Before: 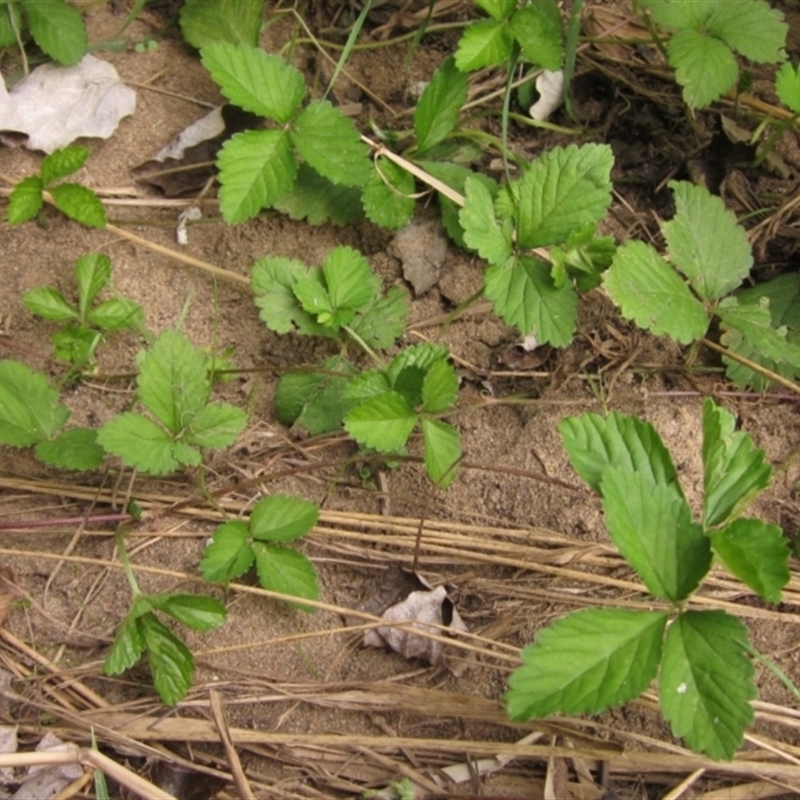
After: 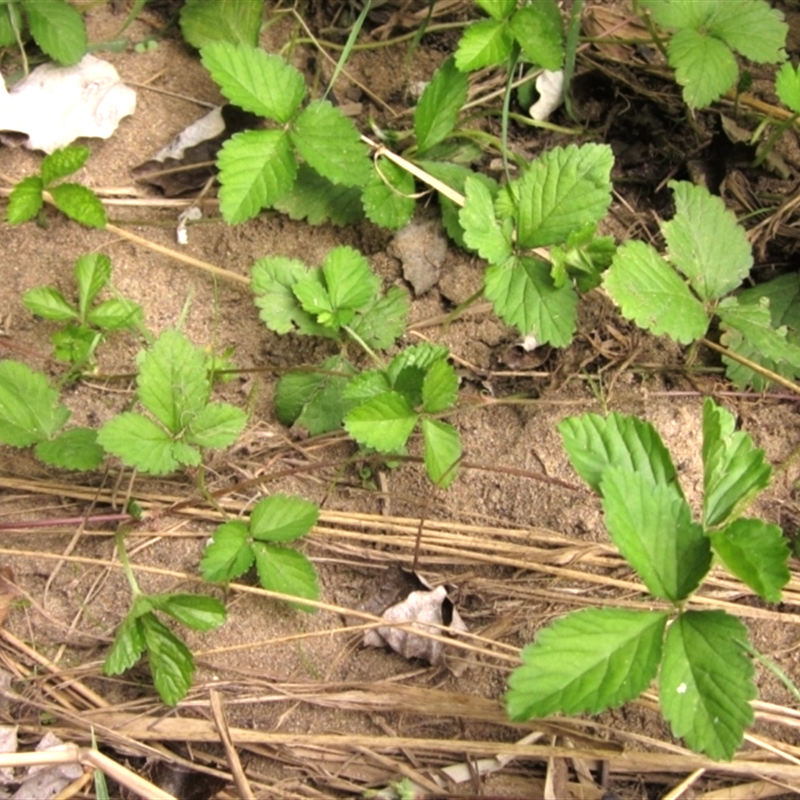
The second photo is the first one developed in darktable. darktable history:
tone equalizer: -8 EV -0.746 EV, -7 EV -0.721 EV, -6 EV -0.635 EV, -5 EV -0.389 EV, -3 EV 0.381 EV, -2 EV 0.6 EV, -1 EV 0.682 EV, +0 EV 0.728 EV
